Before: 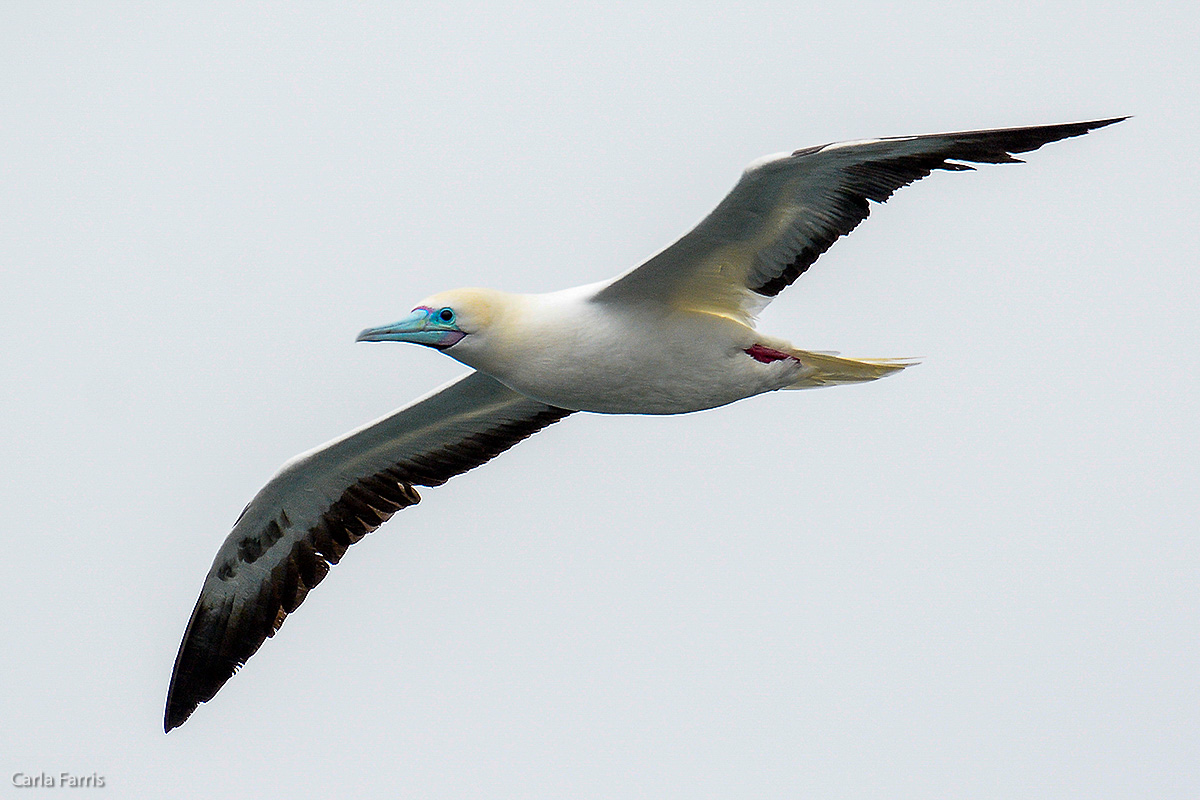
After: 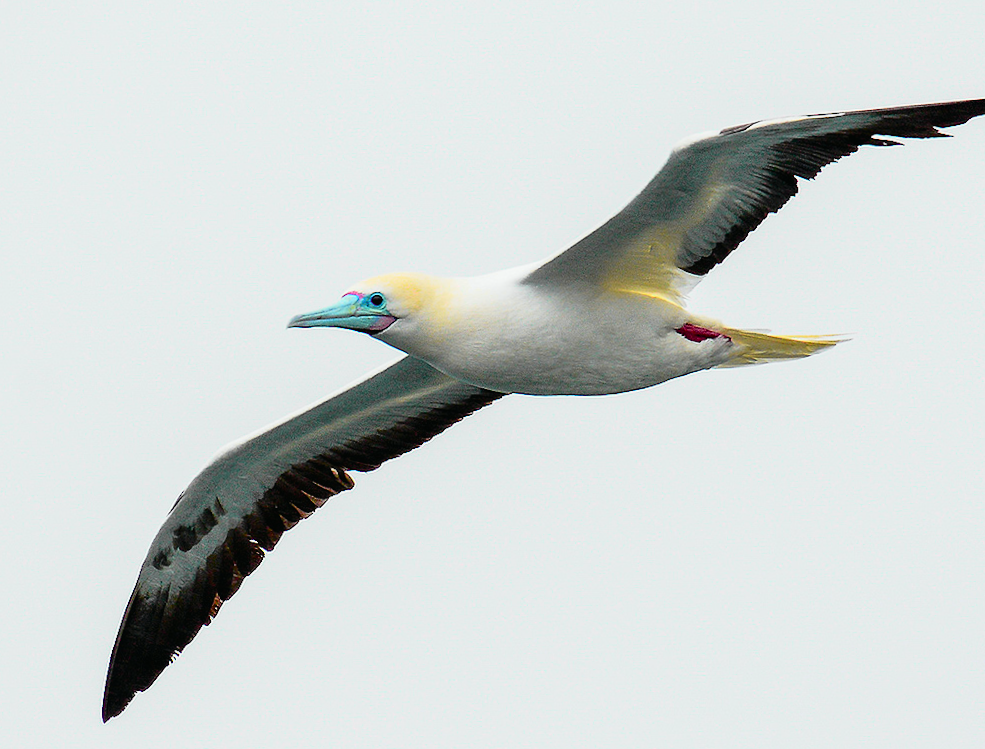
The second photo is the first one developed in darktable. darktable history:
crop and rotate: angle 1.04°, left 4.473%, top 1.046%, right 11.209%, bottom 2.677%
tone curve: curves: ch0 [(0, 0.012) (0.144, 0.137) (0.326, 0.386) (0.489, 0.573) (0.656, 0.763) (0.849, 0.902) (1, 0.974)]; ch1 [(0, 0) (0.366, 0.367) (0.475, 0.453) (0.494, 0.493) (0.504, 0.497) (0.544, 0.579) (0.562, 0.619) (0.622, 0.694) (1, 1)]; ch2 [(0, 0) (0.333, 0.346) (0.375, 0.375) (0.424, 0.43) (0.476, 0.492) (0.502, 0.503) (0.533, 0.541) (0.572, 0.615) (0.605, 0.656) (0.641, 0.709) (1, 1)], color space Lab, independent channels, preserve colors none
